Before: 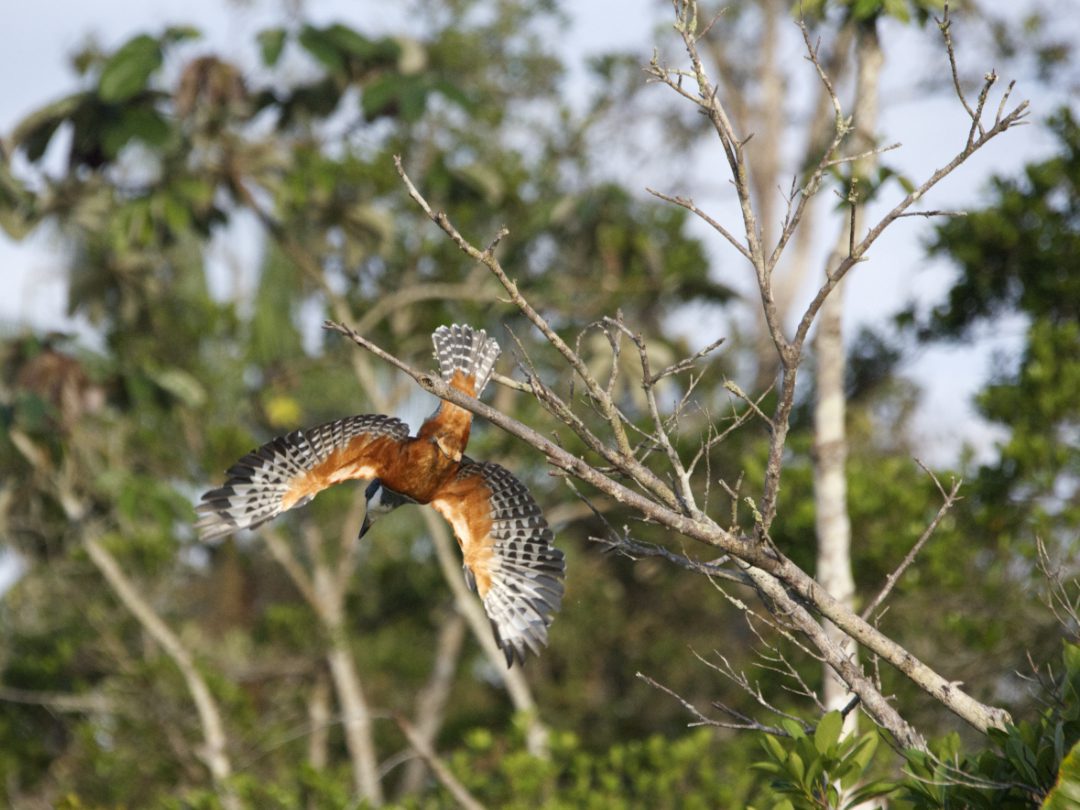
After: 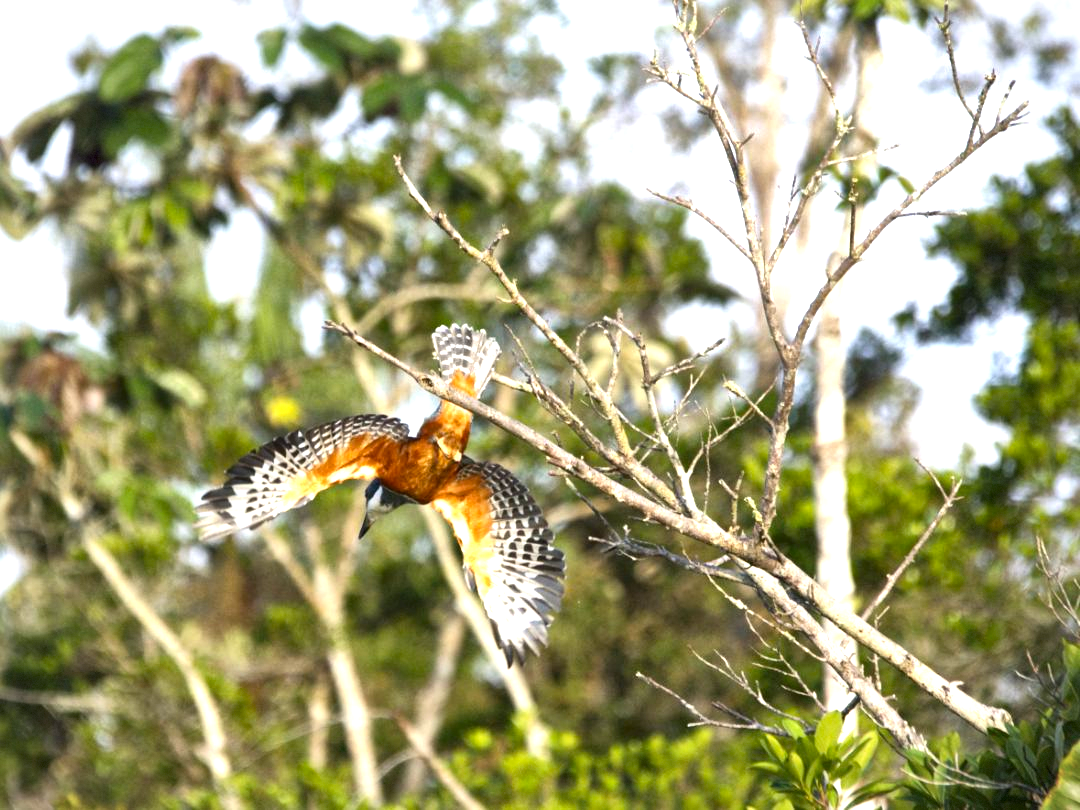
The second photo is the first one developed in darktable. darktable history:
local contrast: mode bilateral grid, contrast 25, coarseness 60, detail 151%, midtone range 0.2
color balance rgb: linear chroma grading › global chroma 6.48%, perceptual saturation grading › global saturation 12.96%, global vibrance 6.02%
vignetting: fall-off start 85%, fall-off radius 80%, brightness -0.182, saturation -0.3, width/height ratio 1.219, dithering 8-bit output, unbound false
exposure: exposure 1.061 EV, compensate highlight preservation false
